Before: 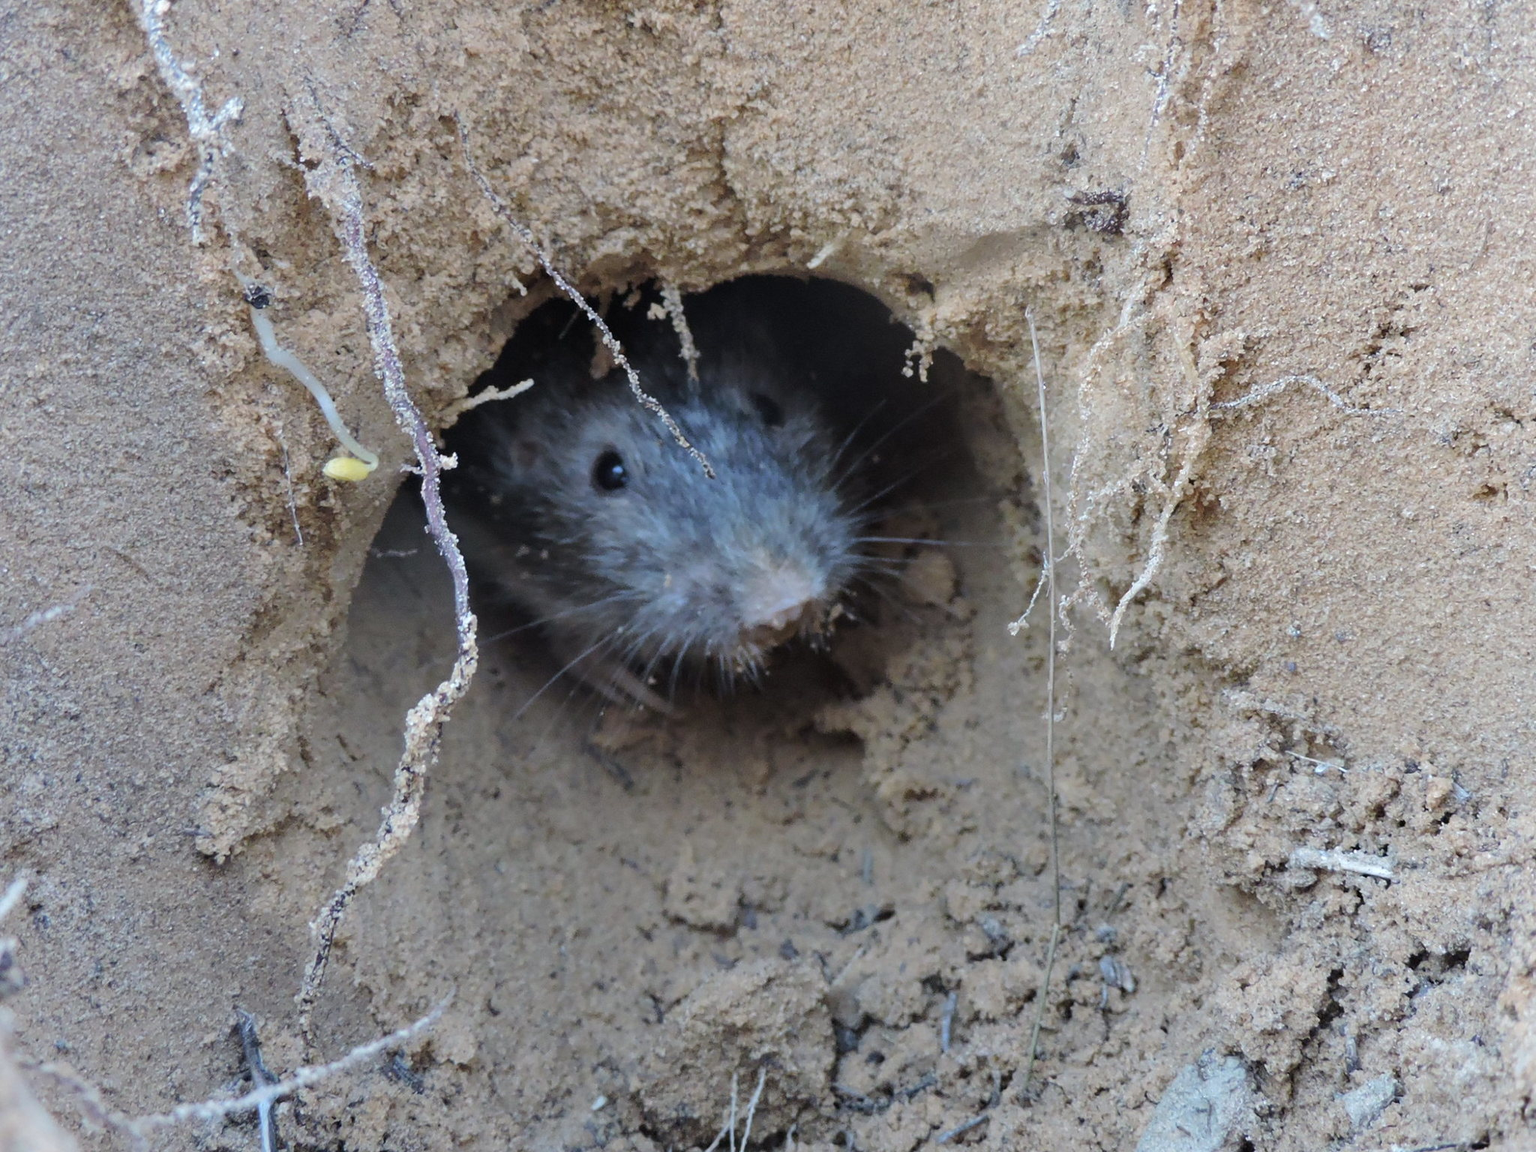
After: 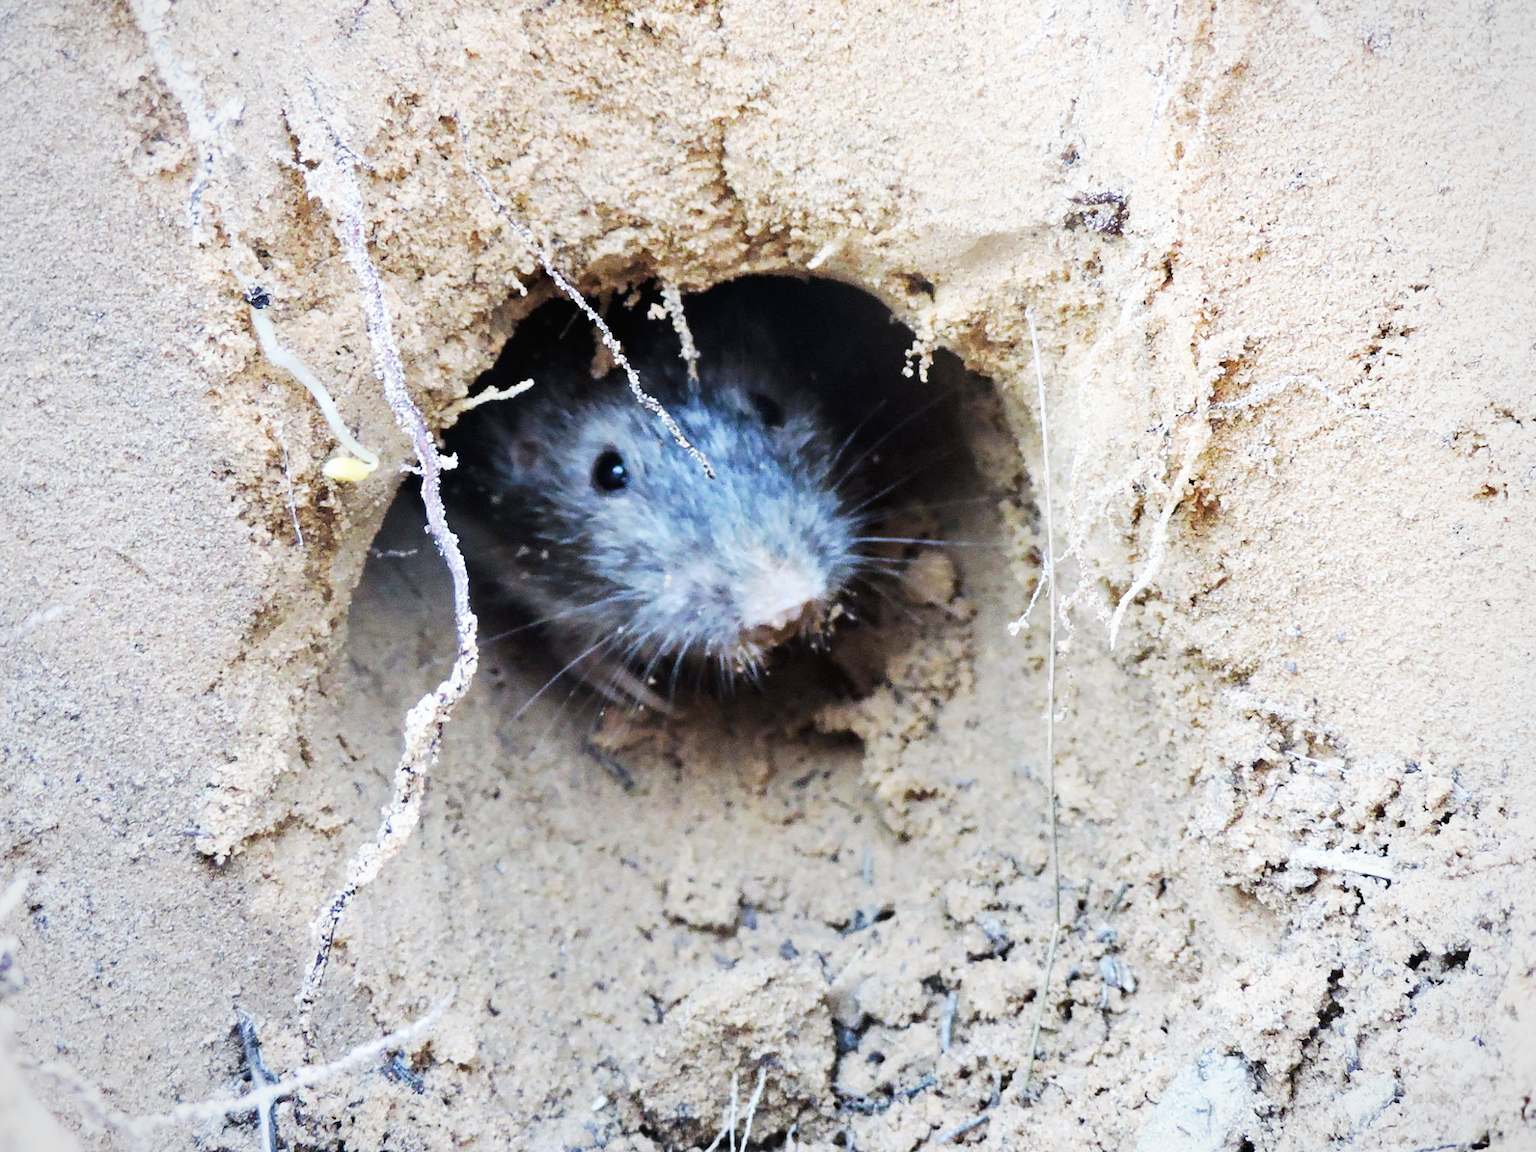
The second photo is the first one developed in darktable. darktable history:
base curve: curves: ch0 [(0, 0) (0.007, 0.004) (0.027, 0.03) (0.046, 0.07) (0.207, 0.54) (0.442, 0.872) (0.673, 0.972) (1, 1)], preserve colors none
vignetting: fall-off radius 81.94%
